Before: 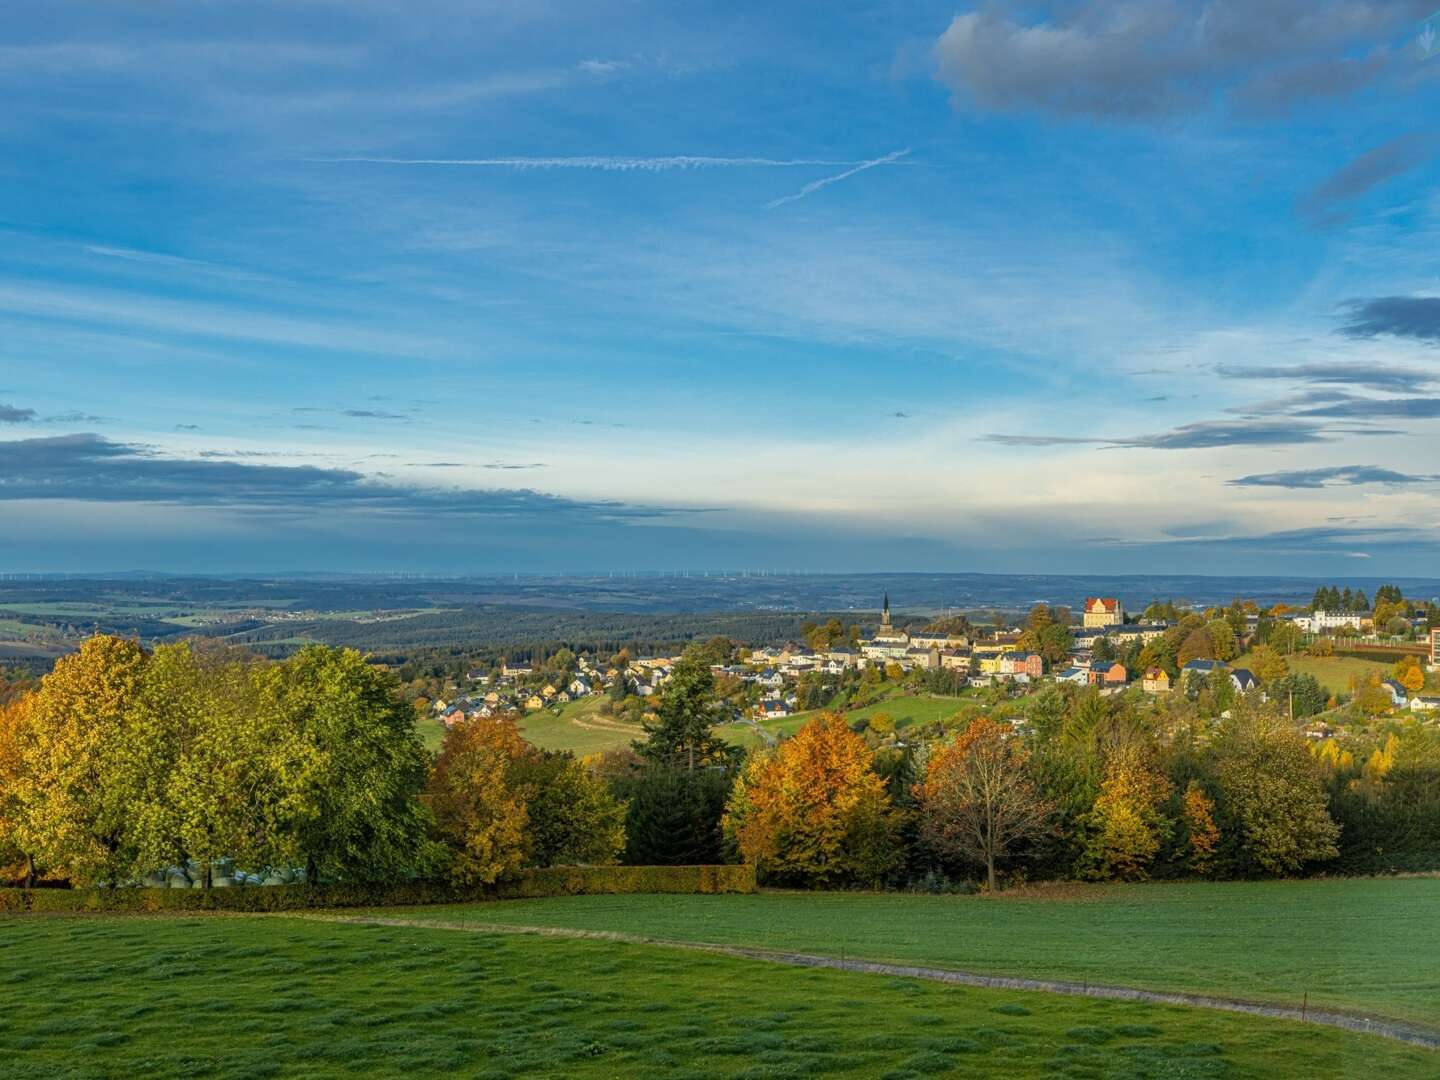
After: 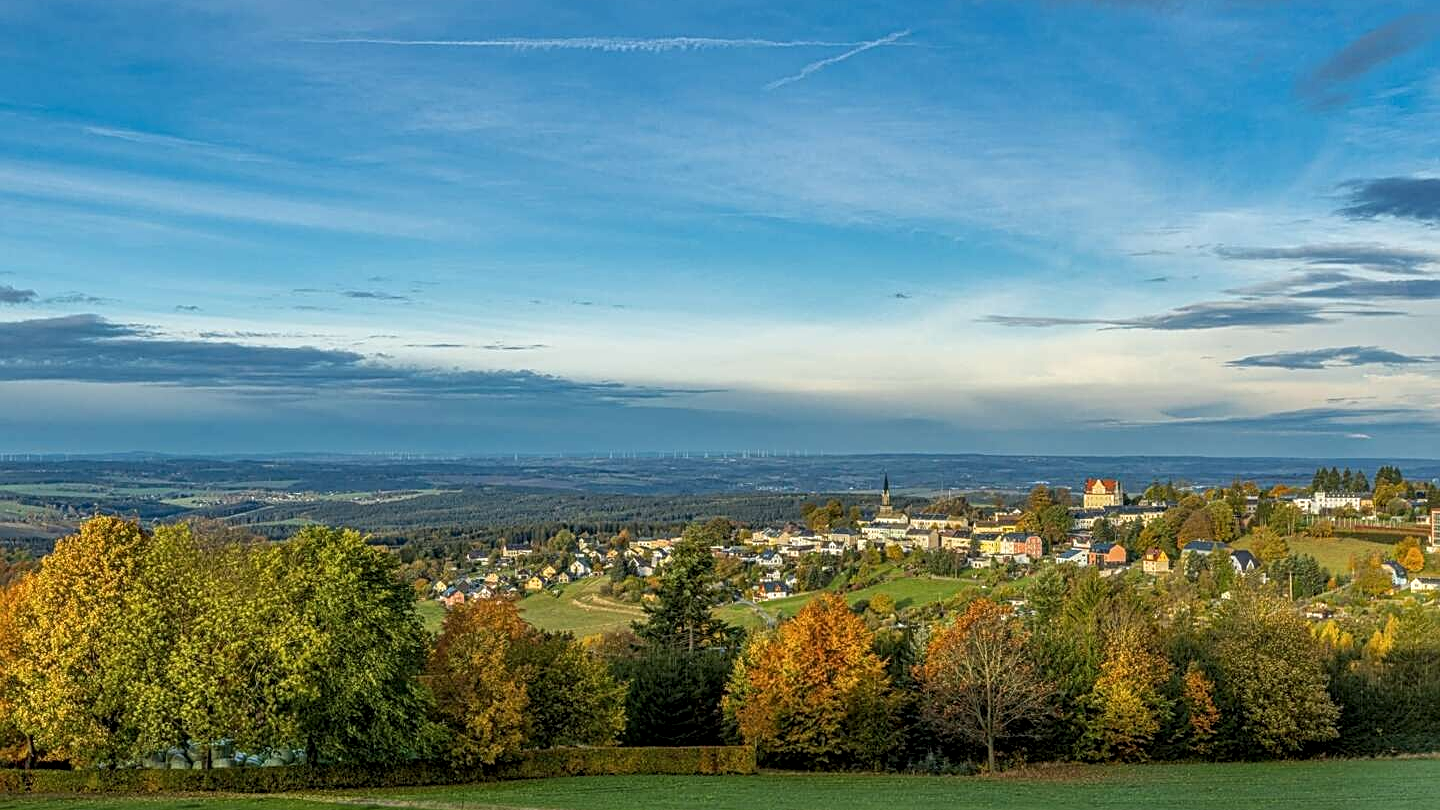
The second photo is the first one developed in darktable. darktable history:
sharpen: on, module defaults
local contrast: on, module defaults
crop: top 11.038%, bottom 13.928%
